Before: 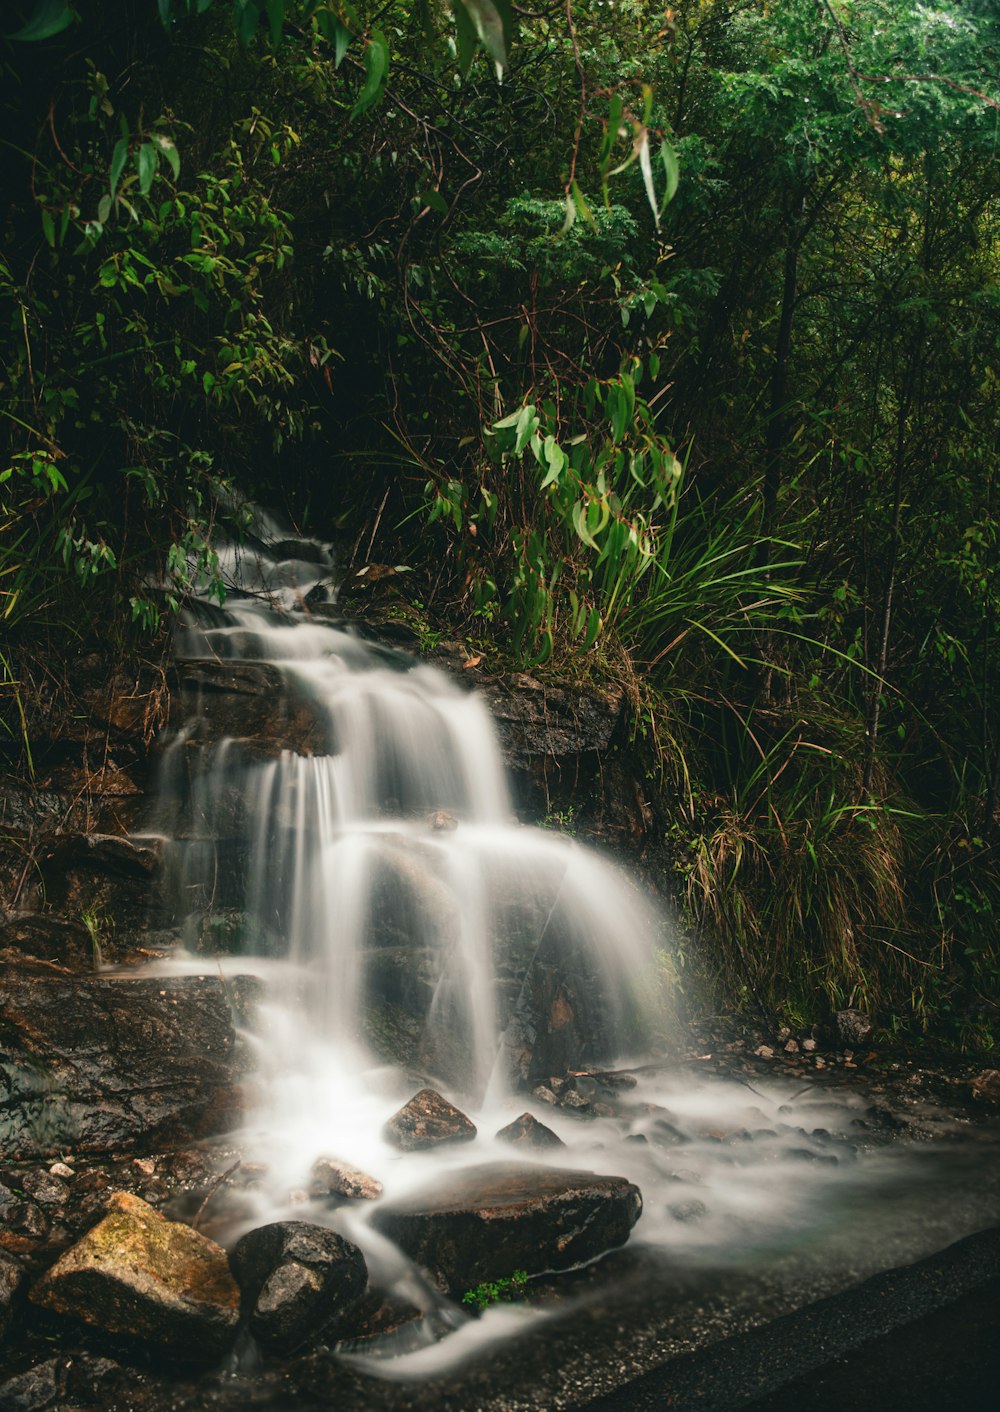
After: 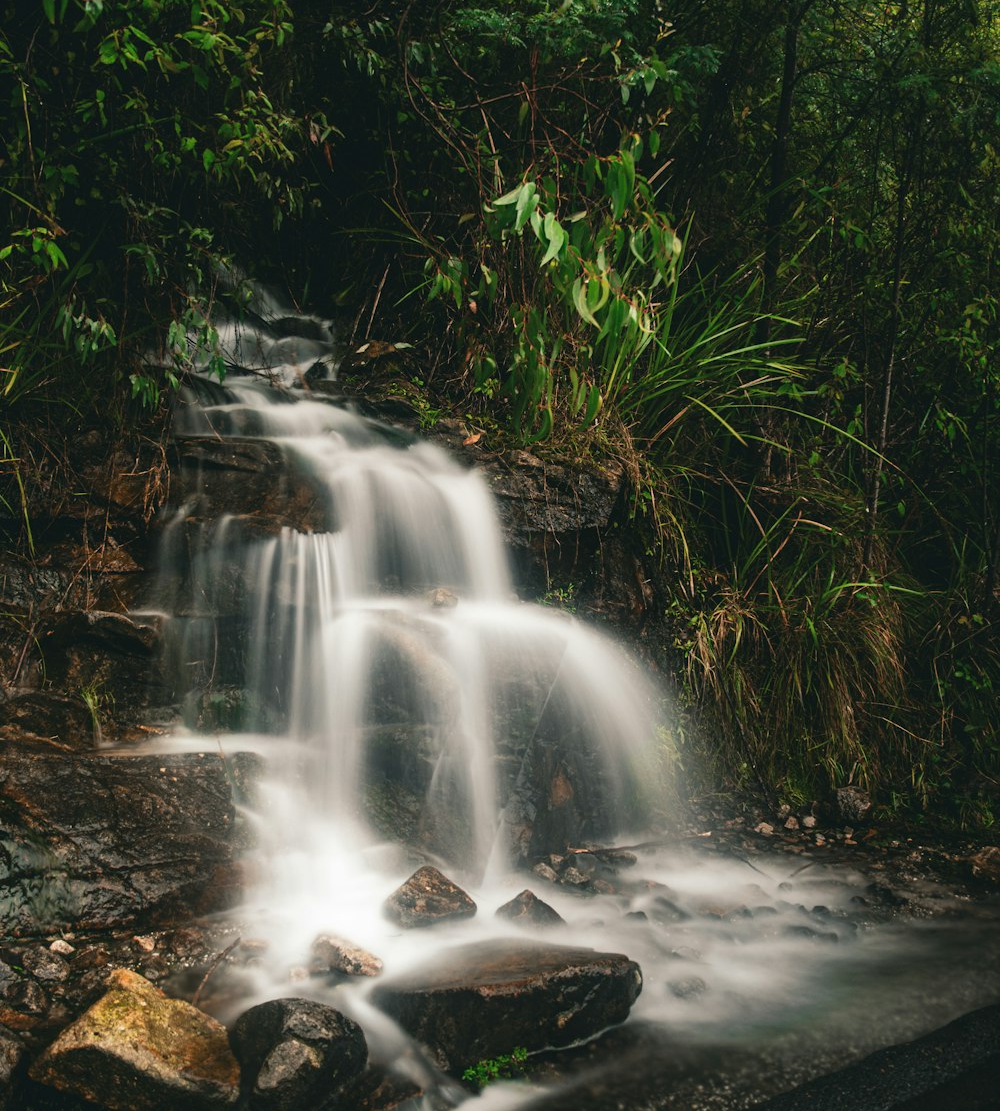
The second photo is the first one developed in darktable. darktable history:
crop and rotate: top 15.87%, bottom 5.389%
